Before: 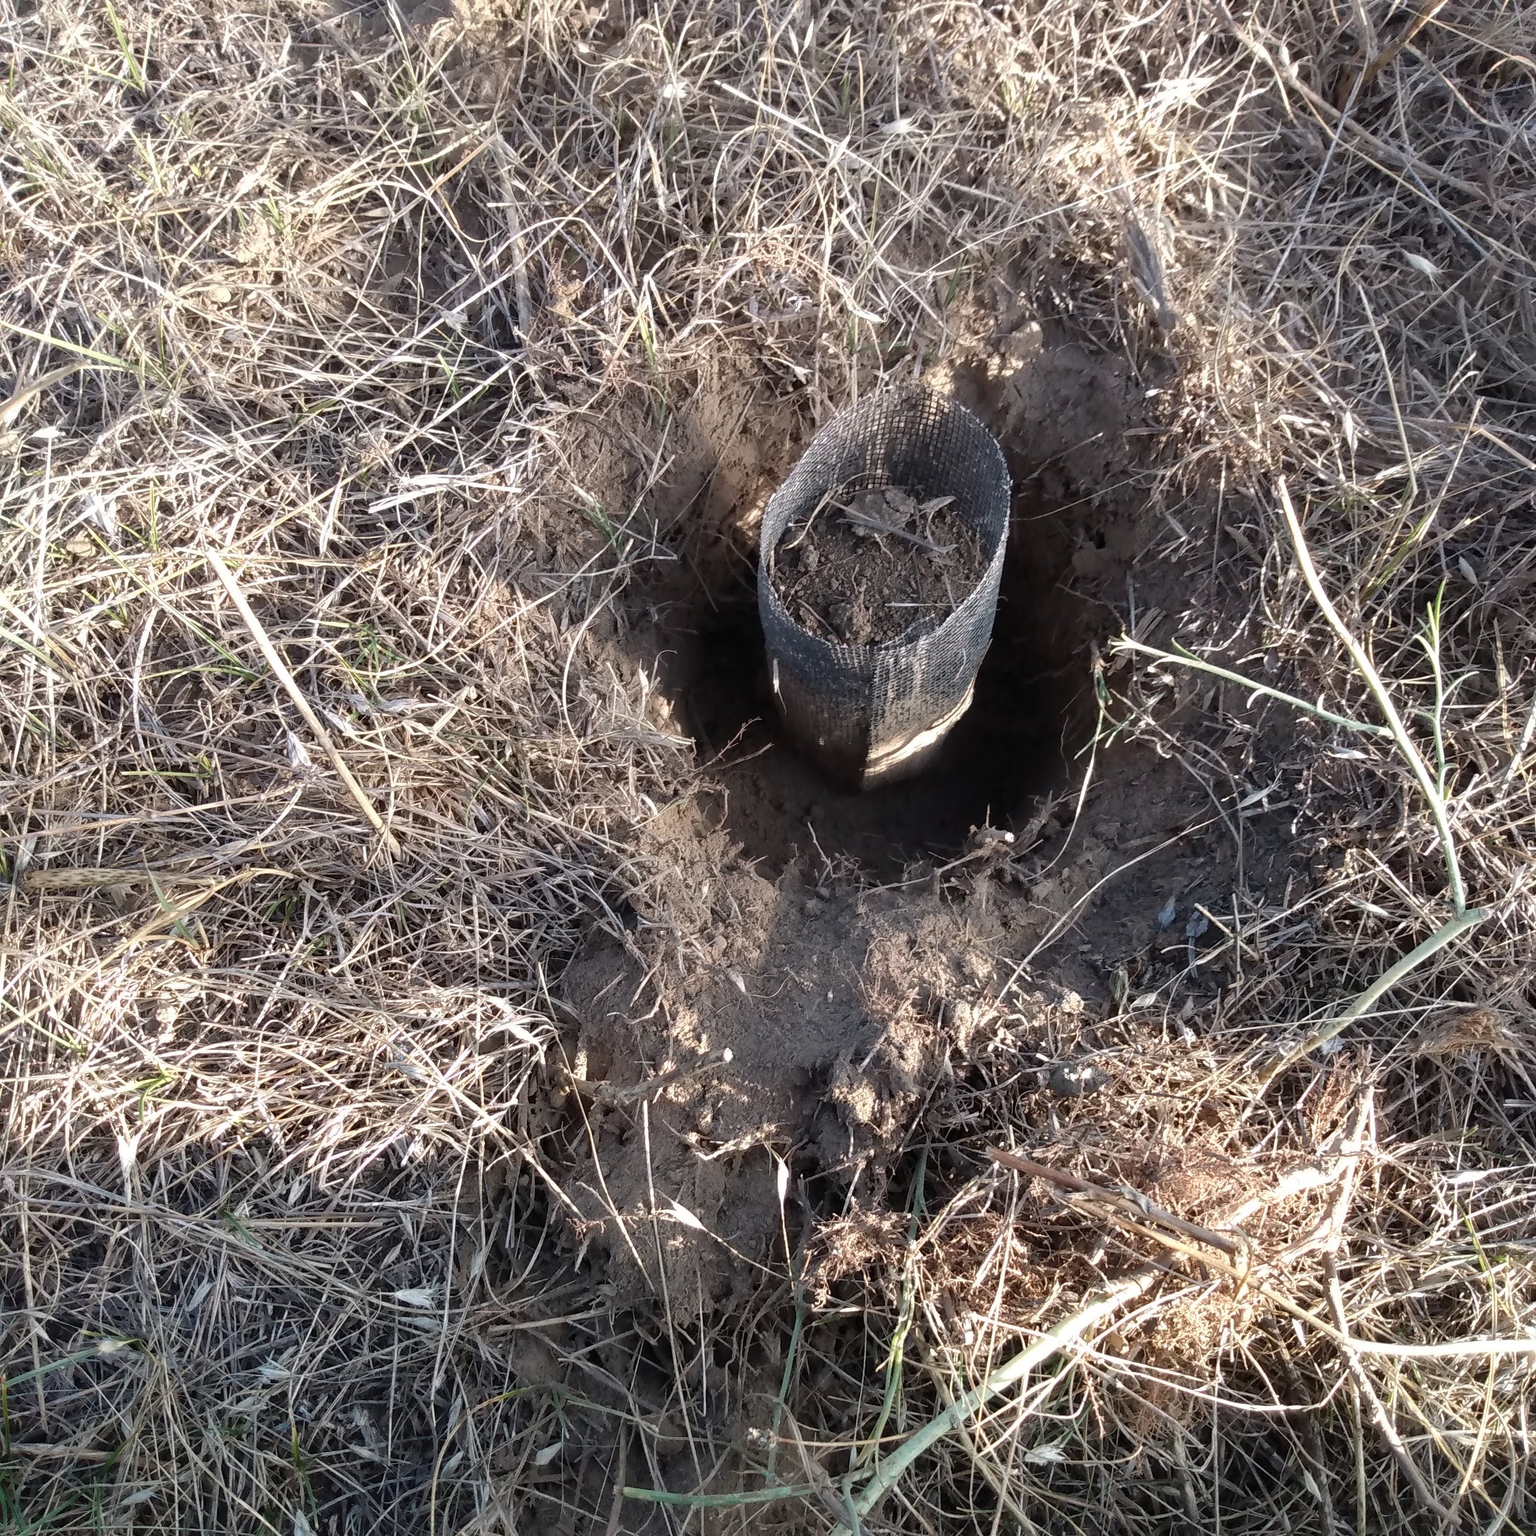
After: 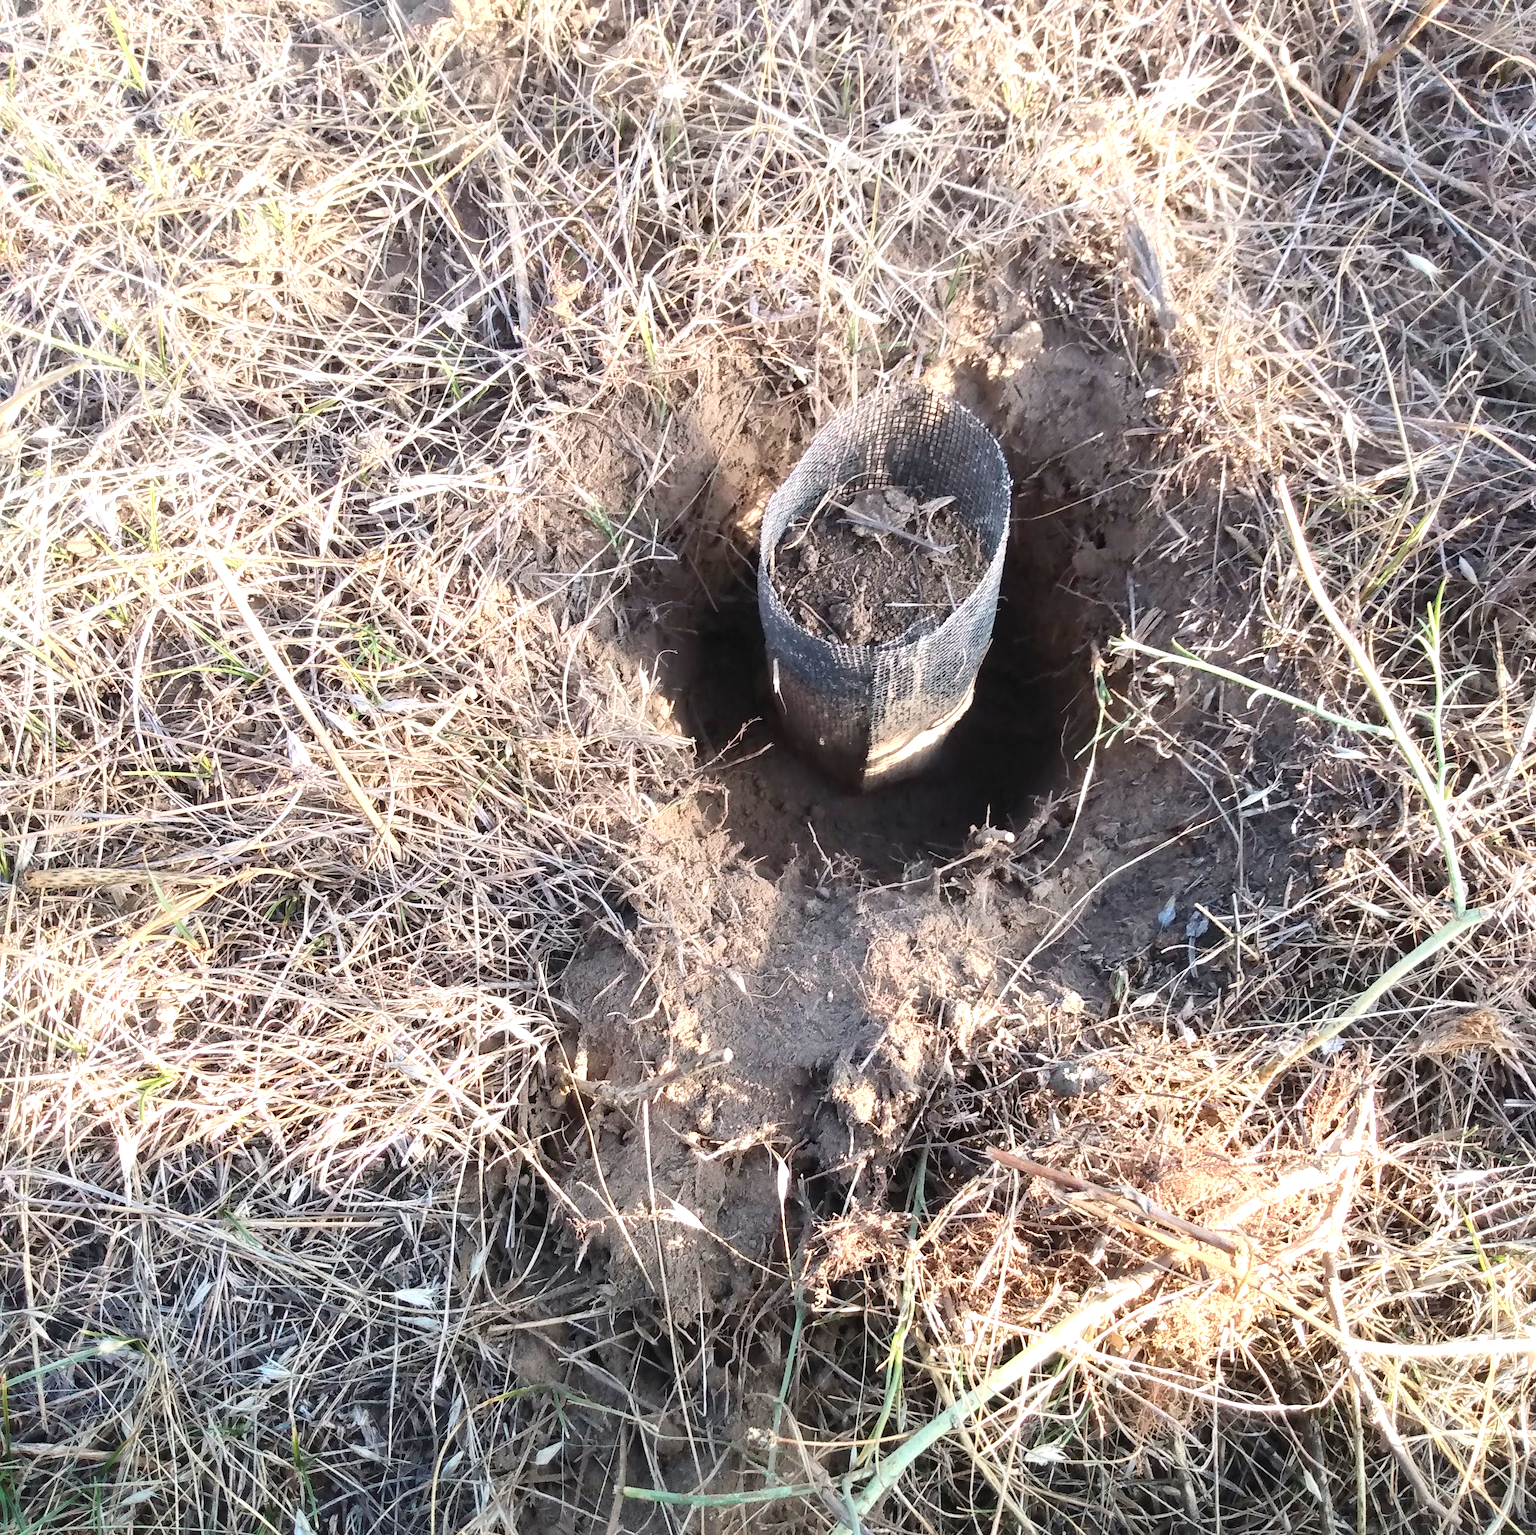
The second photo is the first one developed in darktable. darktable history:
exposure: black level correction 0, exposure 0.7 EV, compensate highlight preservation false
contrast brightness saturation: contrast 0.2, brightness 0.16, saturation 0.22
